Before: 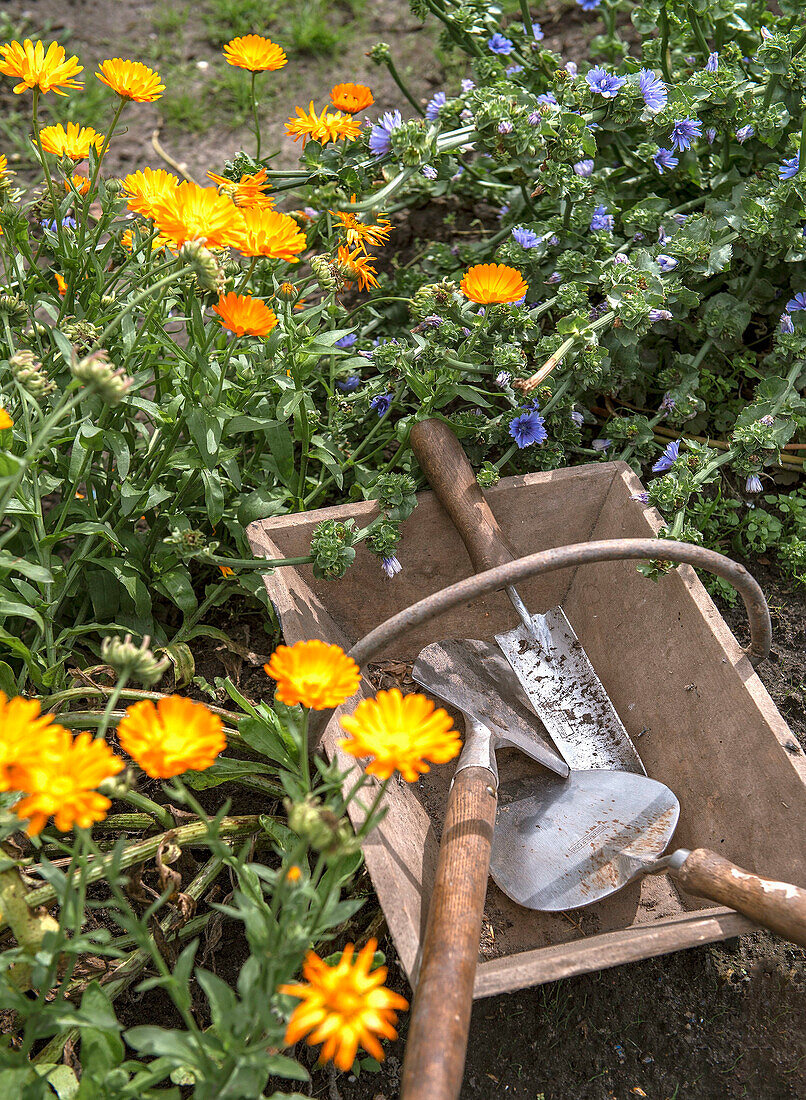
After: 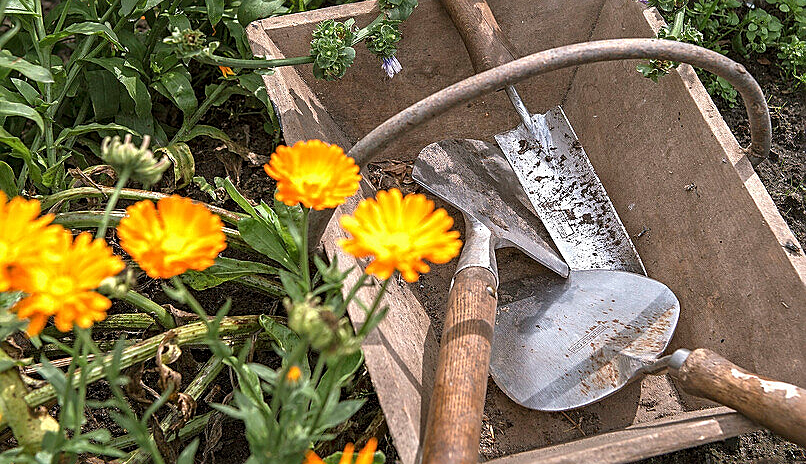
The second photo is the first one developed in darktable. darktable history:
shadows and highlights: radius 334.2, shadows 63.42, highlights 6.12, compress 88.11%, soften with gaussian
sharpen: on, module defaults
crop: top 45.48%, bottom 12.28%
